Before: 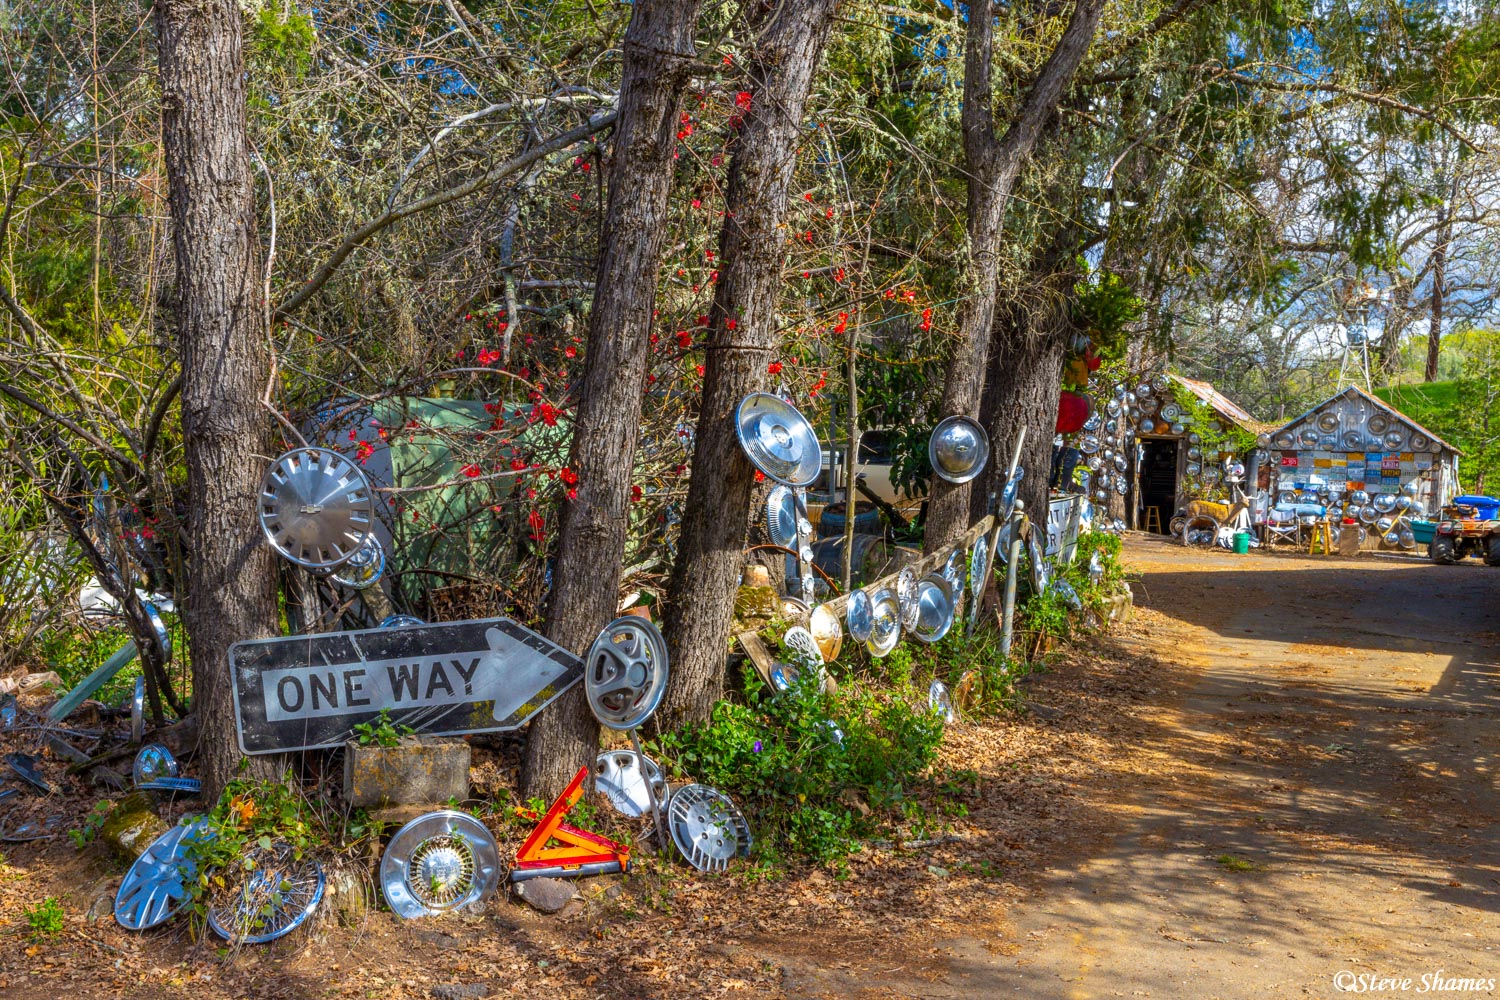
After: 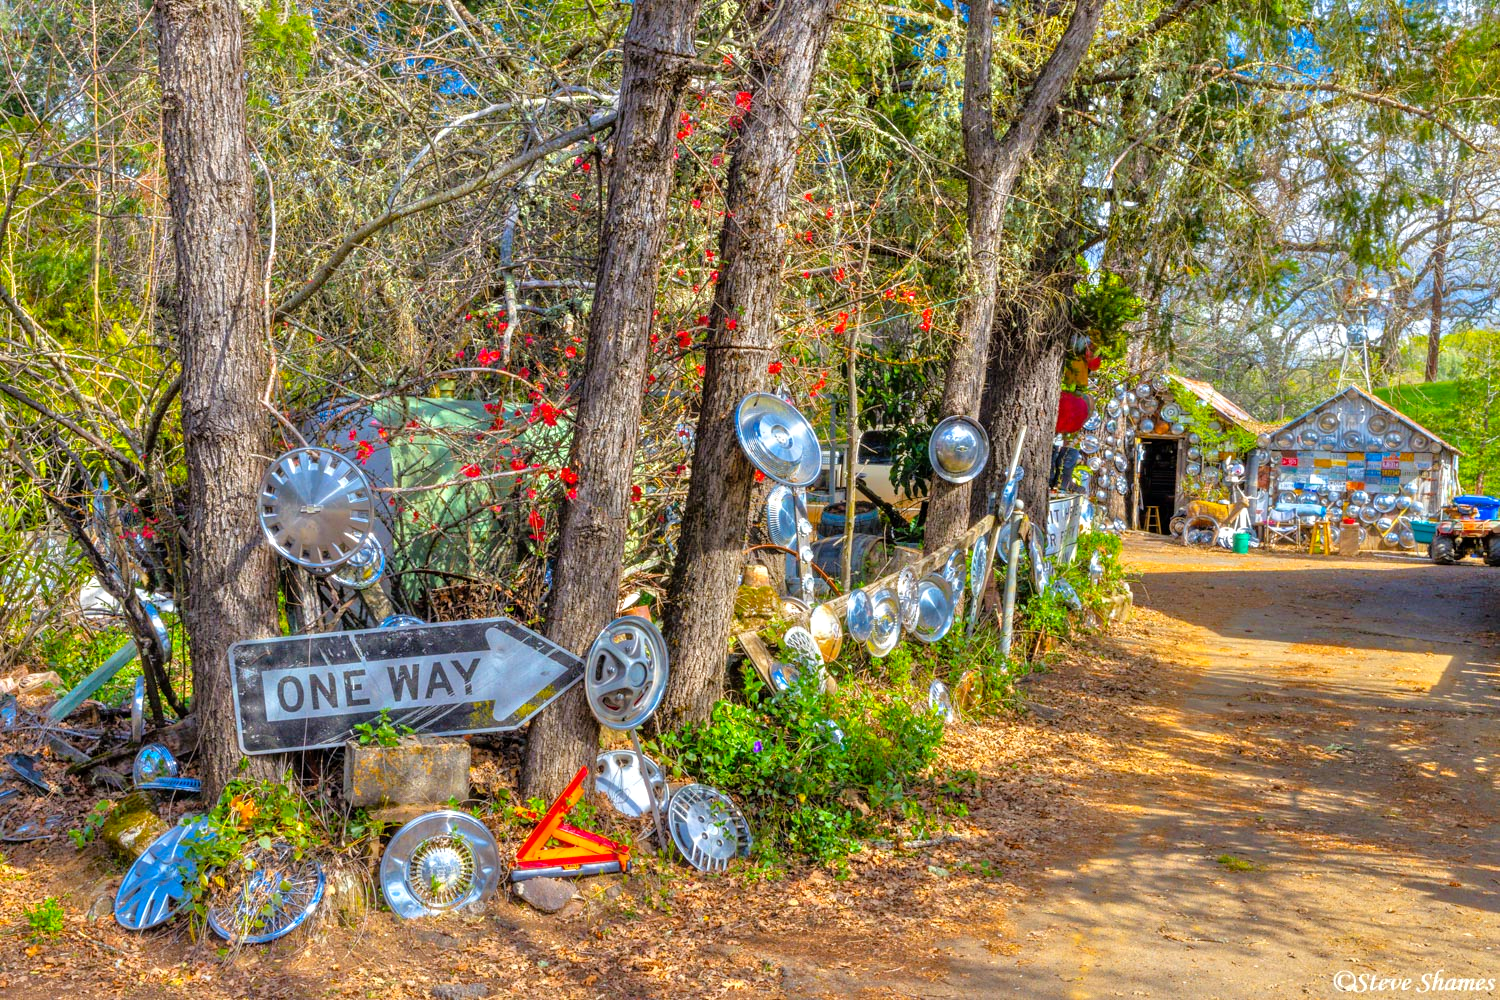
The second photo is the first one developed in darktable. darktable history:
tone equalizer: -7 EV 0.15 EV, -6 EV 0.6 EV, -5 EV 1.15 EV, -4 EV 1.33 EV, -3 EV 1.15 EV, -2 EV 0.6 EV, -1 EV 0.15 EV, mask exposure compensation -0.5 EV
color balance rgb: perceptual saturation grading › global saturation 10%, global vibrance 10%
